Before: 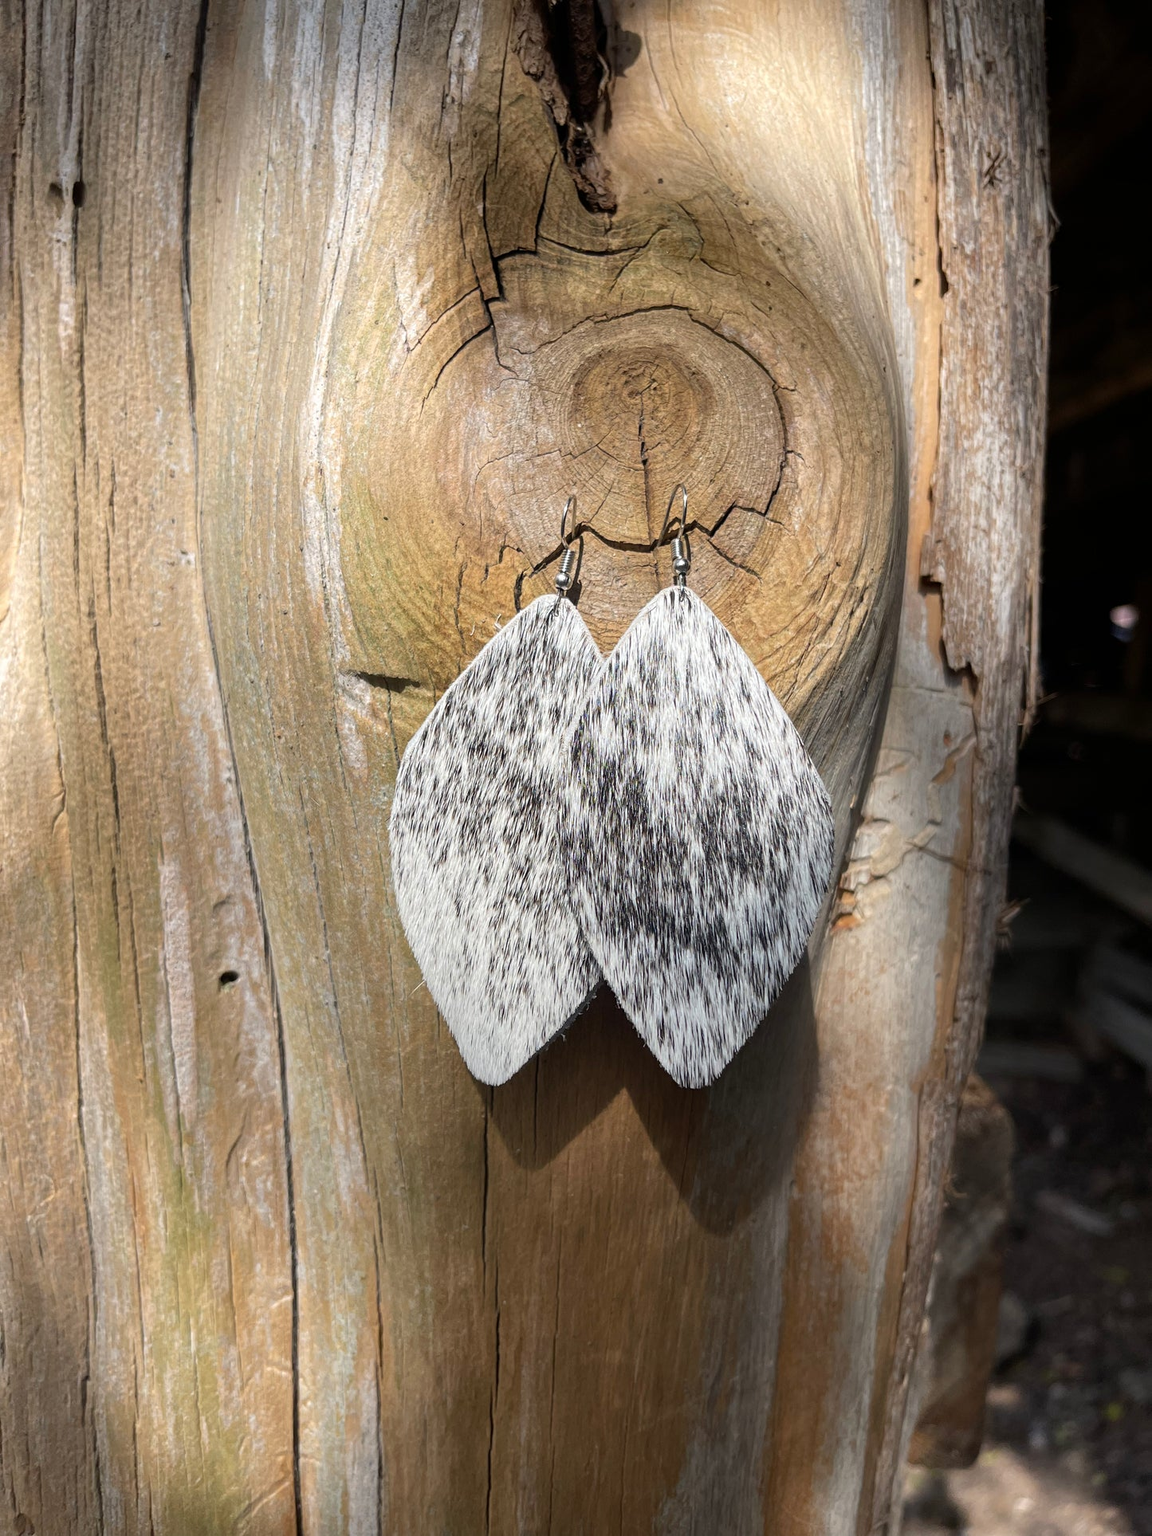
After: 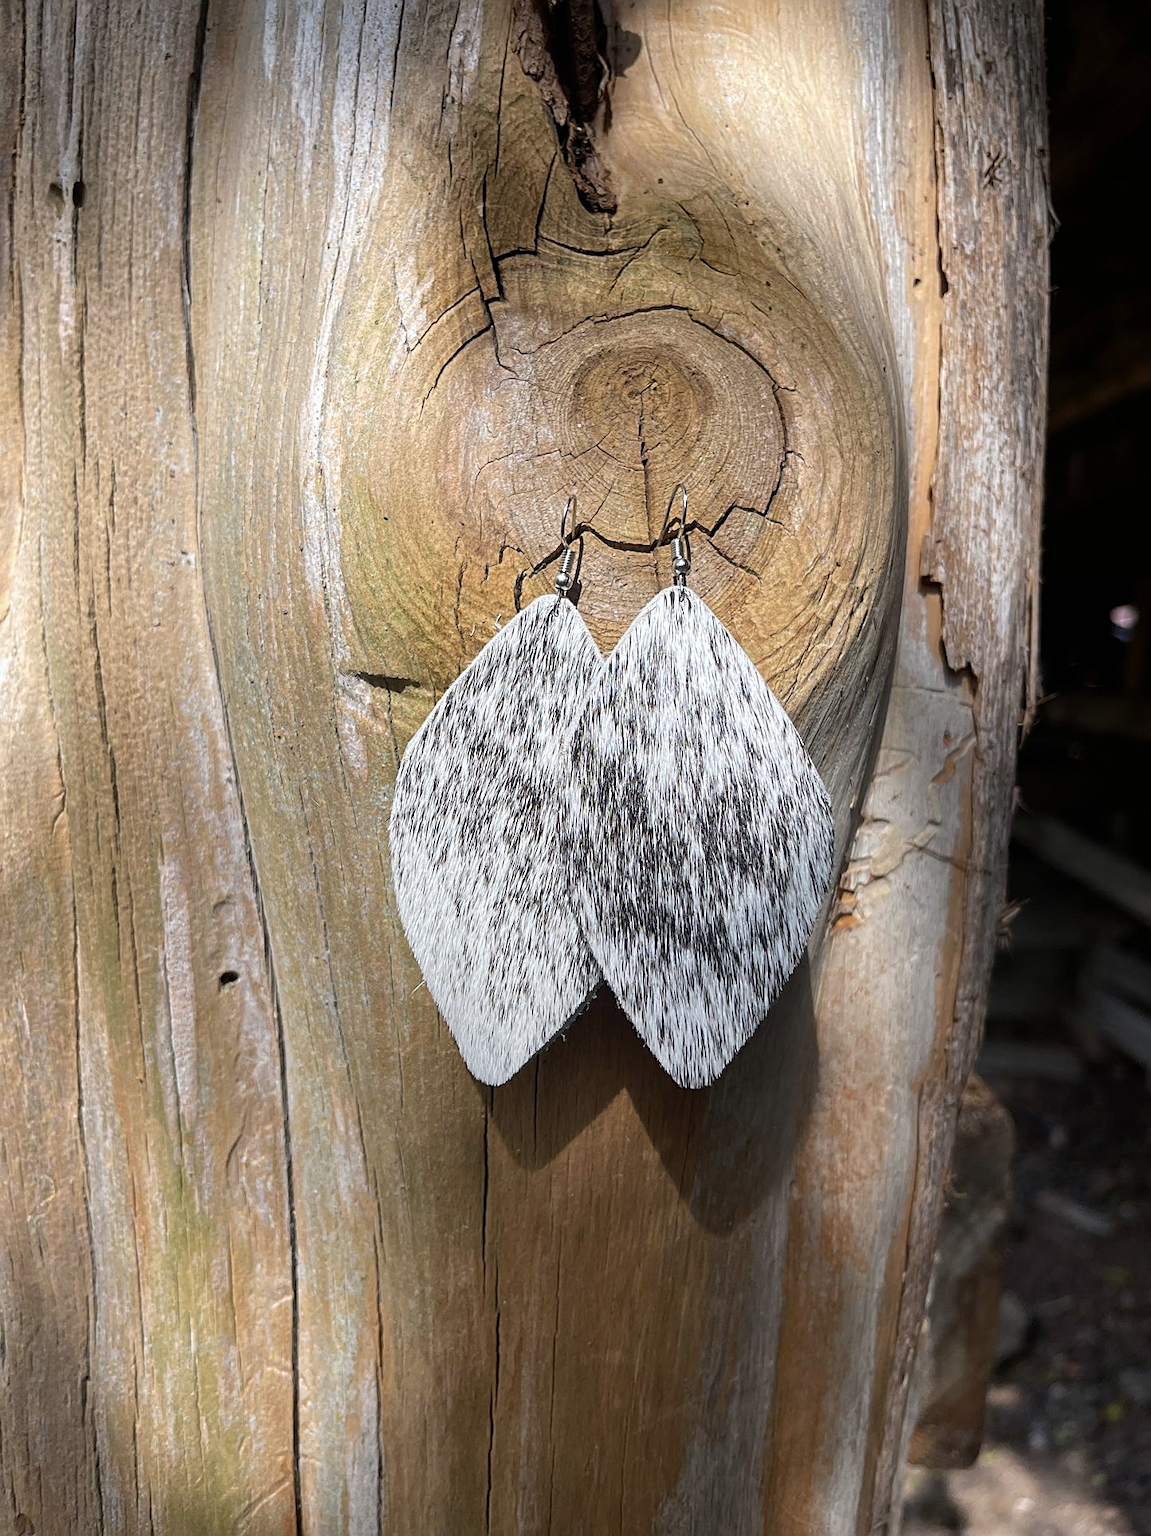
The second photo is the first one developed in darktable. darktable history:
sharpen: on, module defaults
white balance: red 0.983, blue 1.036
